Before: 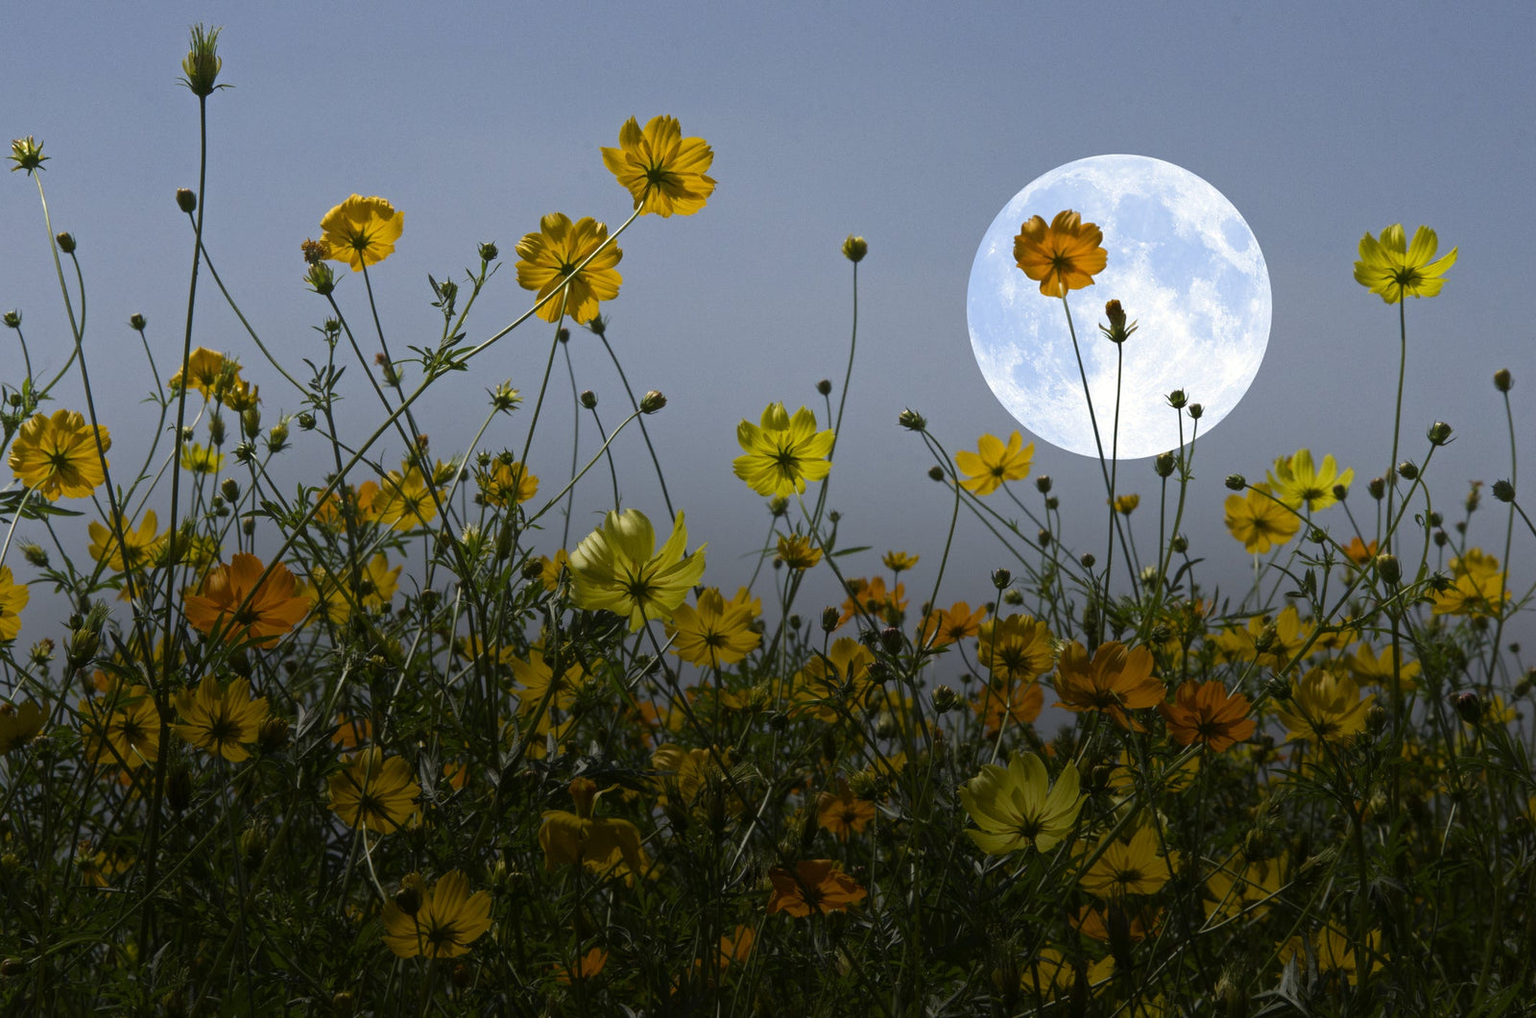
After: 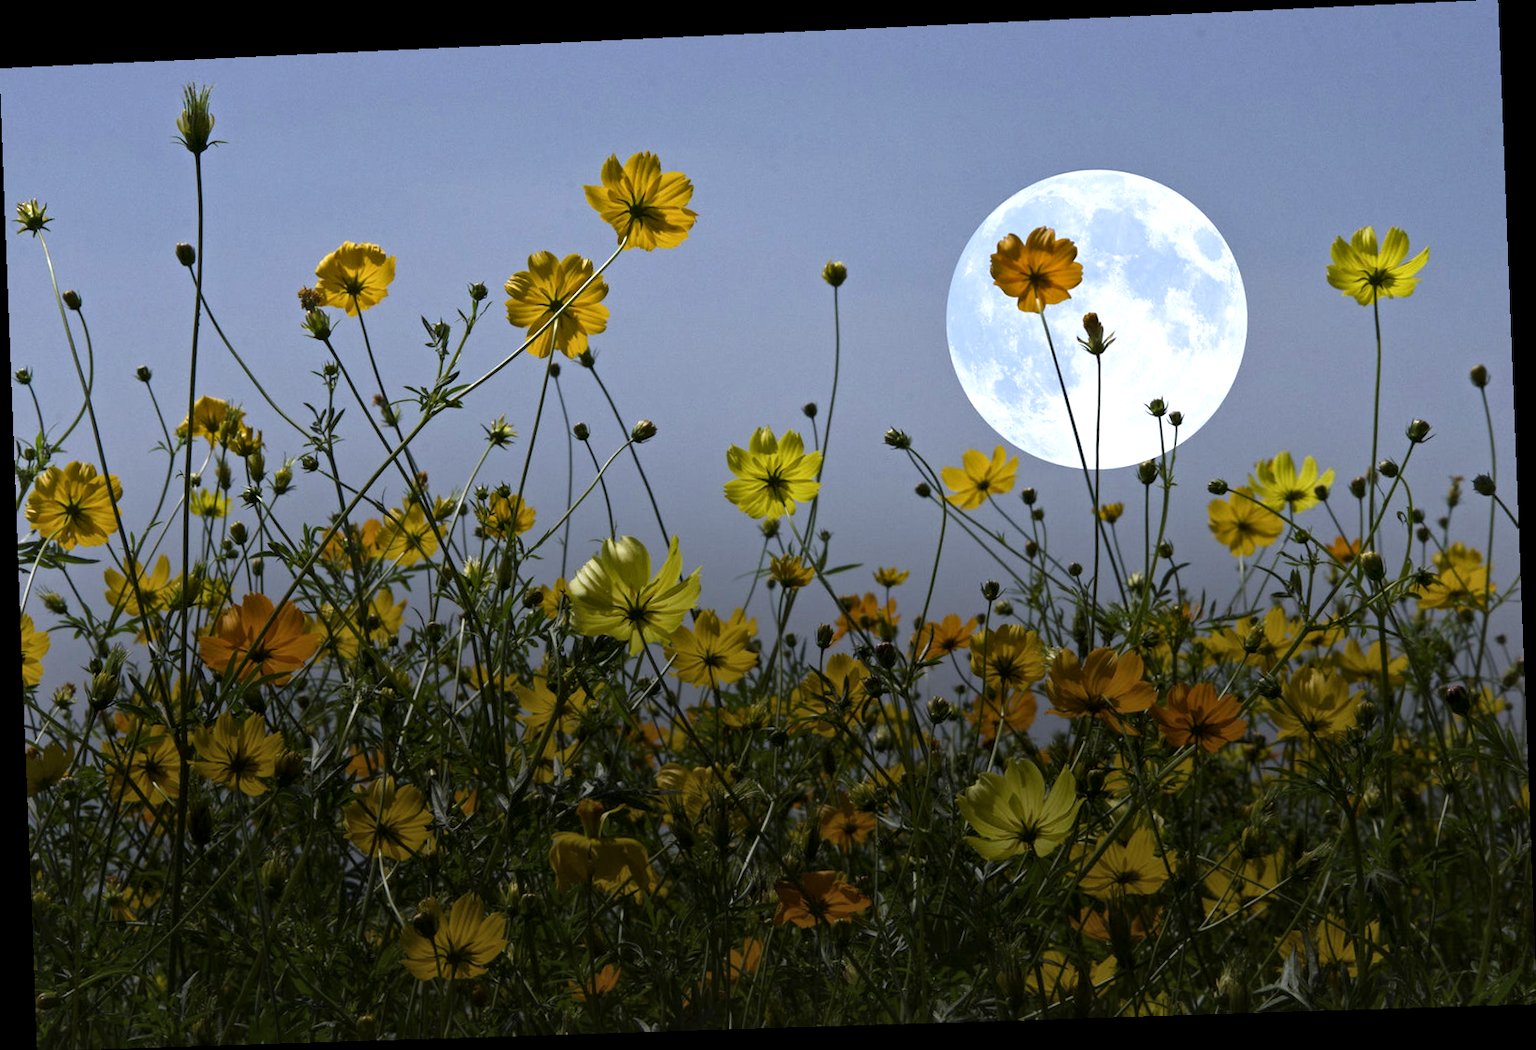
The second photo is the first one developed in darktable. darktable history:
exposure: exposure 0.2 EV, compensate highlight preservation false
contrast equalizer: y [[0.524, 0.538, 0.547, 0.548, 0.538, 0.524], [0.5 ×6], [0.5 ×6], [0 ×6], [0 ×6]]
white balance: red 0.984, blue 1.059
rotate and perspective: rotation -2.22°, lens shift (horizontal) -0.022, automatic cropping off
